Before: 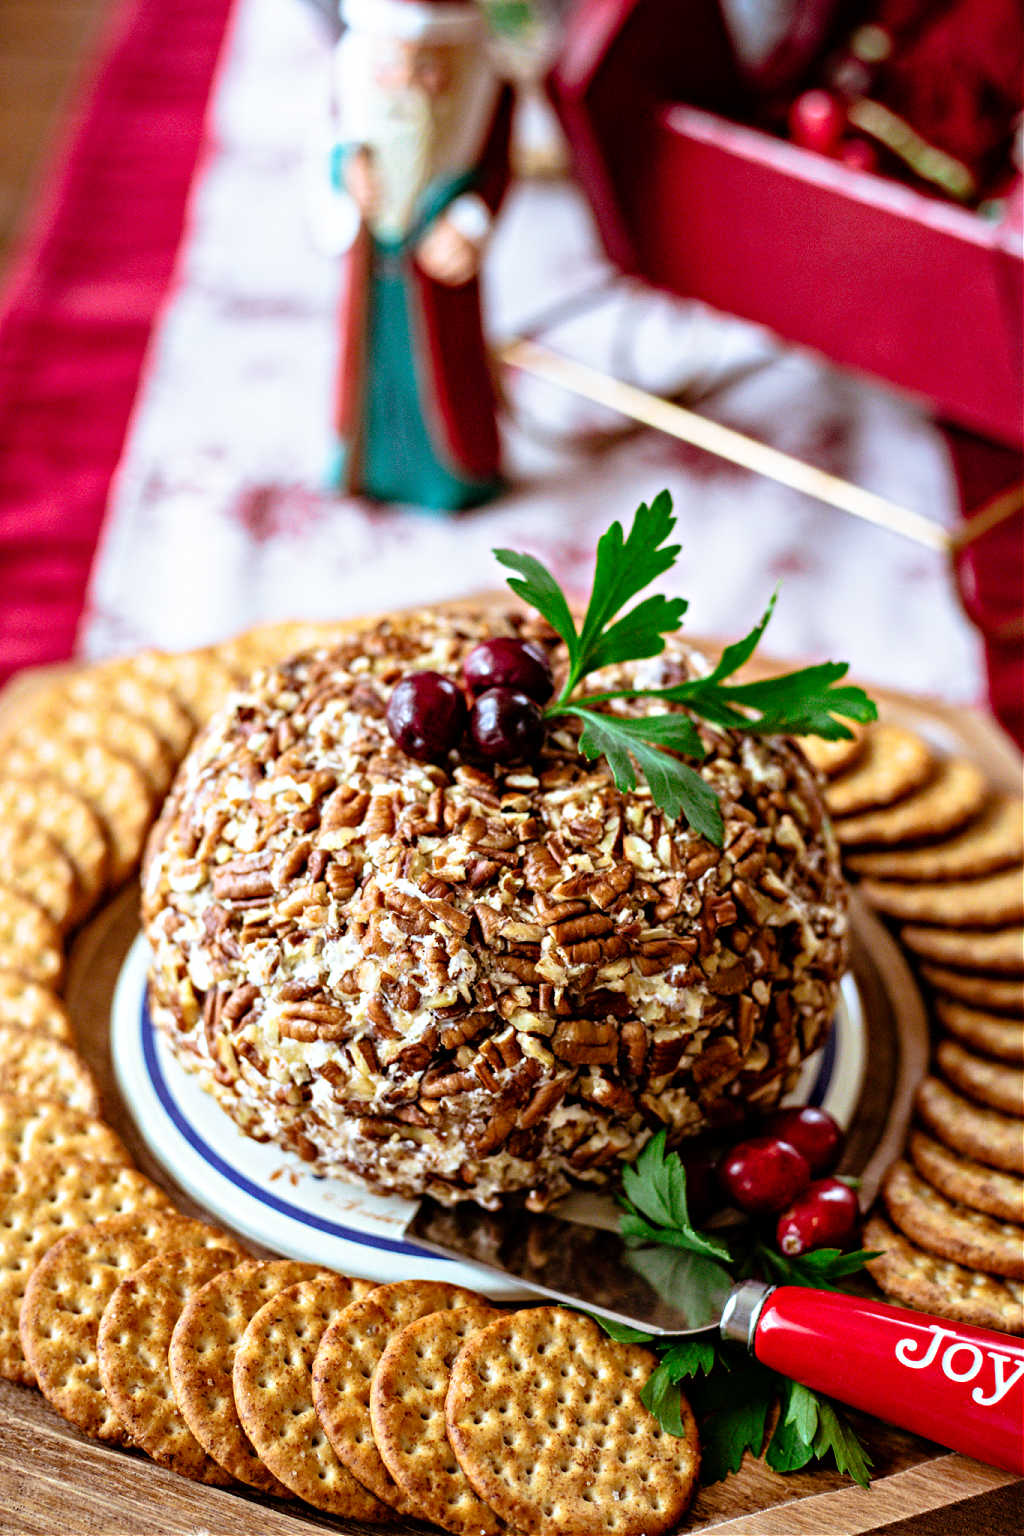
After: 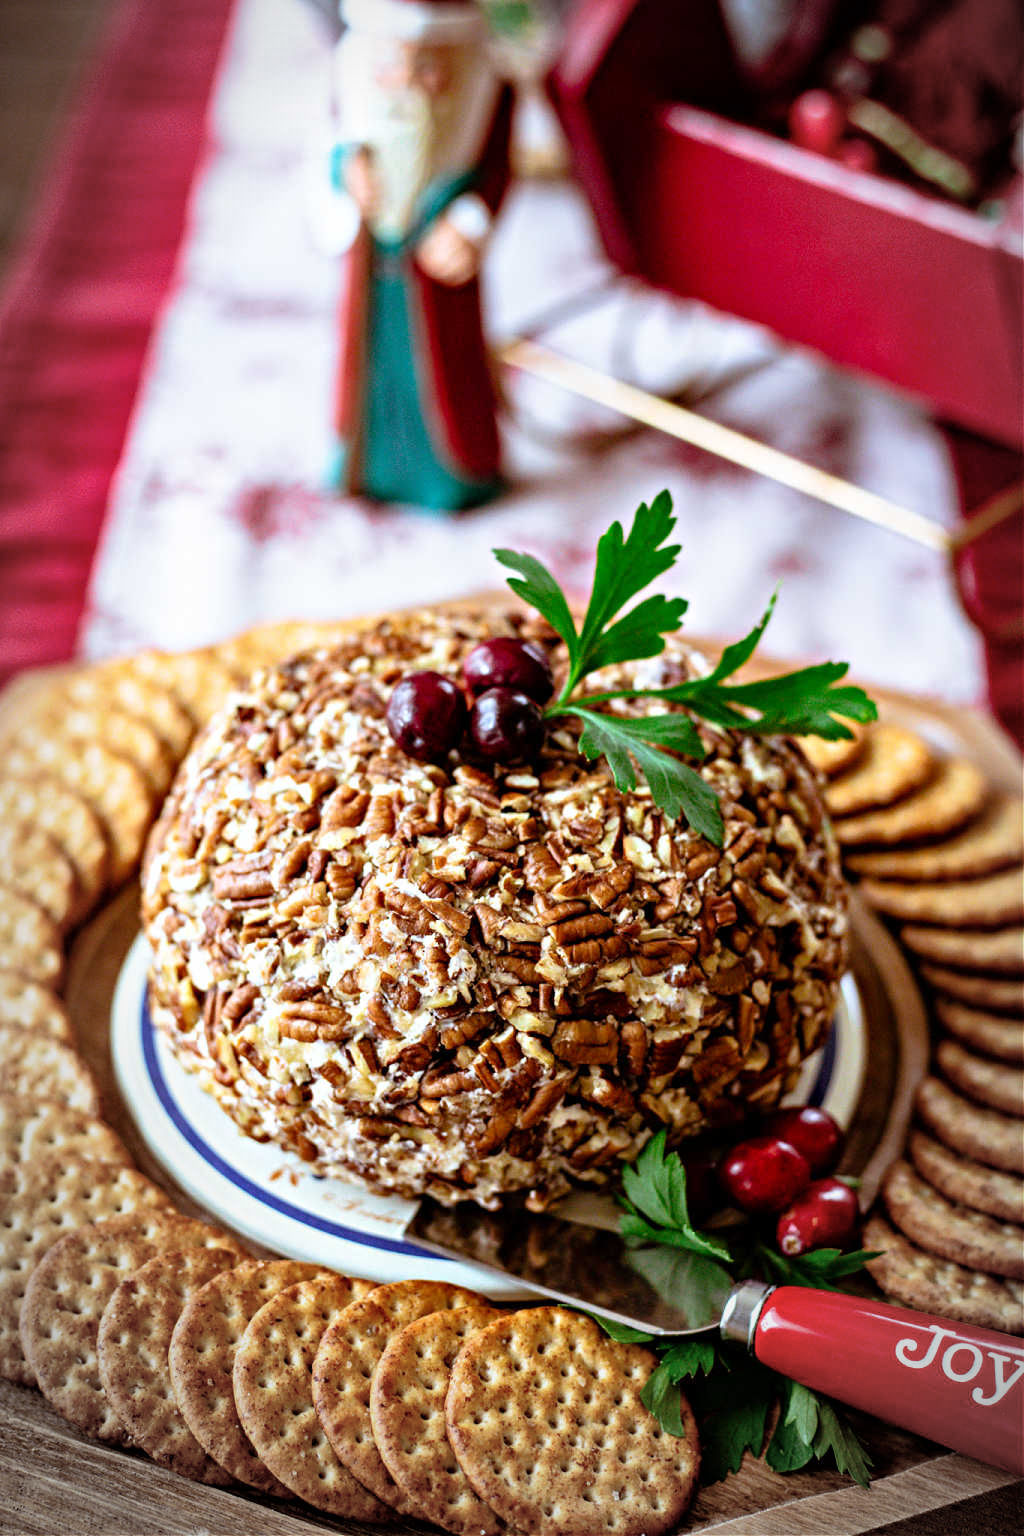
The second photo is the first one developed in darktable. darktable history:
vignetting: center (0.035, -0.096), automatic ratio true
